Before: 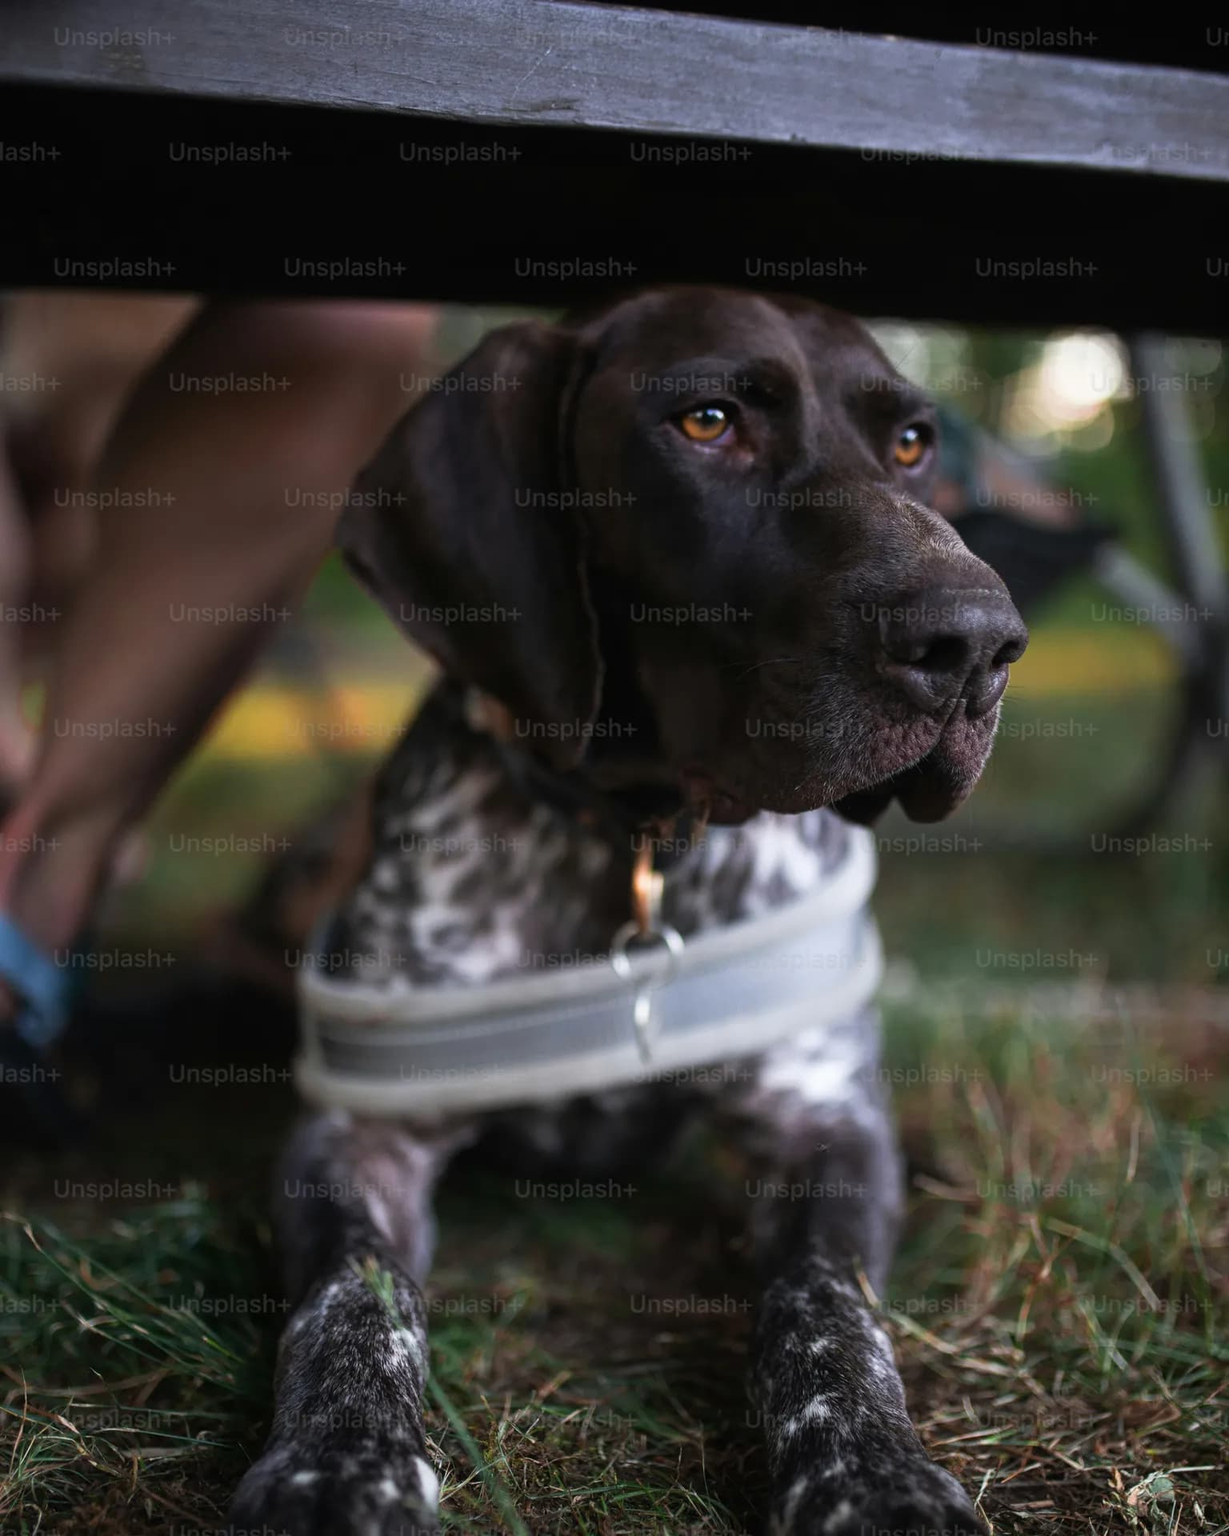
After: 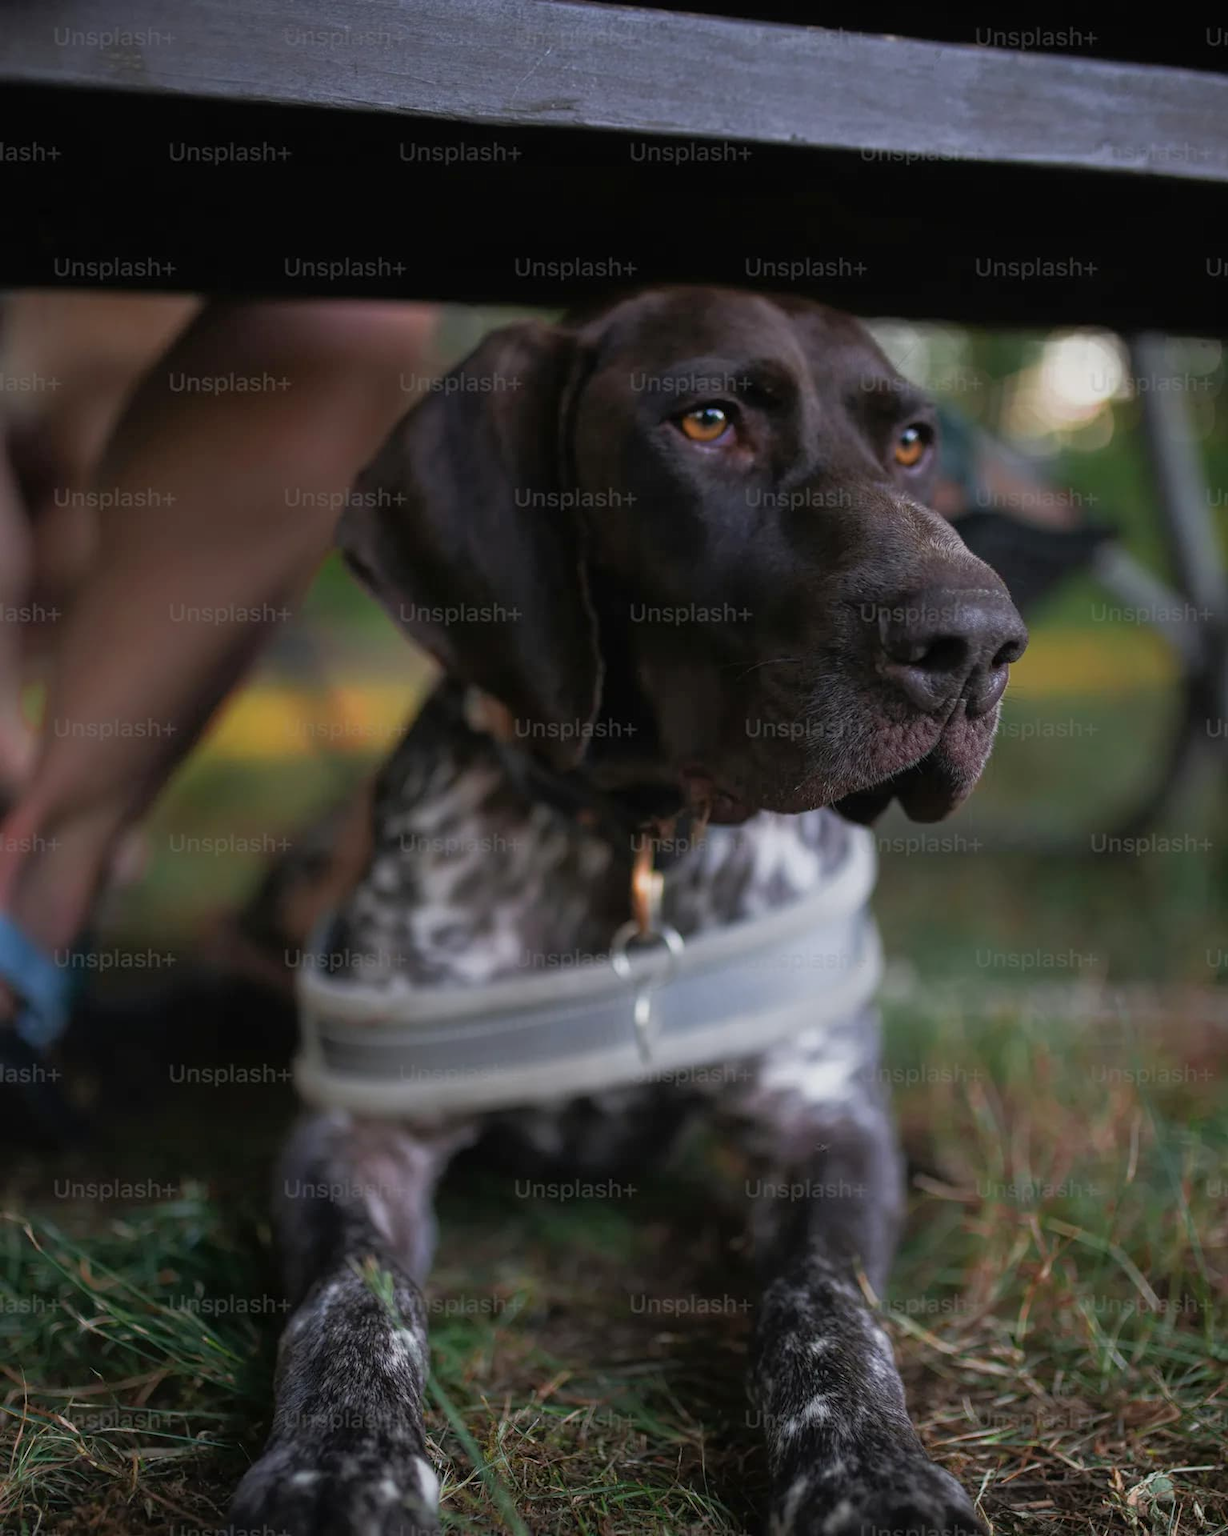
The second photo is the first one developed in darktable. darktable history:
tone equalizer: -8 EV 0.272 EV, -7 EV 0.446 EV, -6 EV 0.428 EV, -5 EV 0.224 EV, -3 EV -0.257 EV, -2 EV -0.402 EV, -1 EV -0.438 EV, +0 EV -0.22 EV, edges refinement/feathering 500, mask exposure compensation -1.57 EV, preserve details no
